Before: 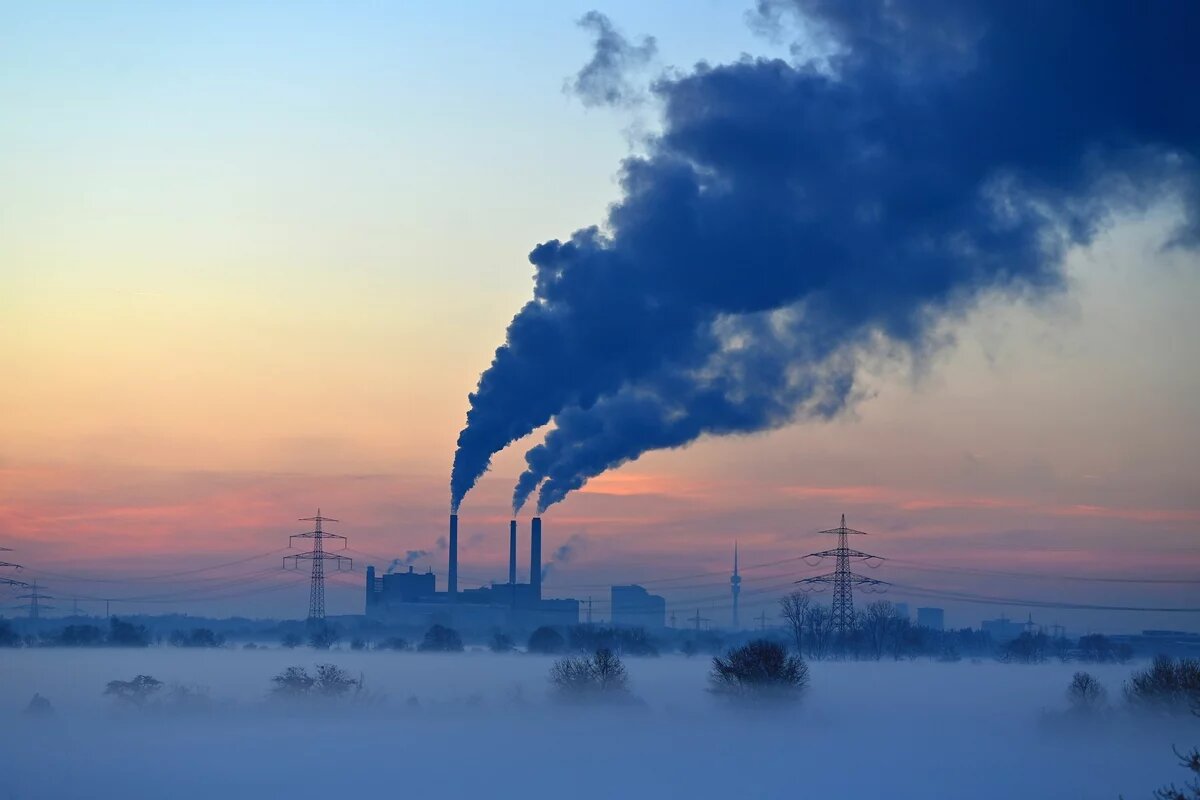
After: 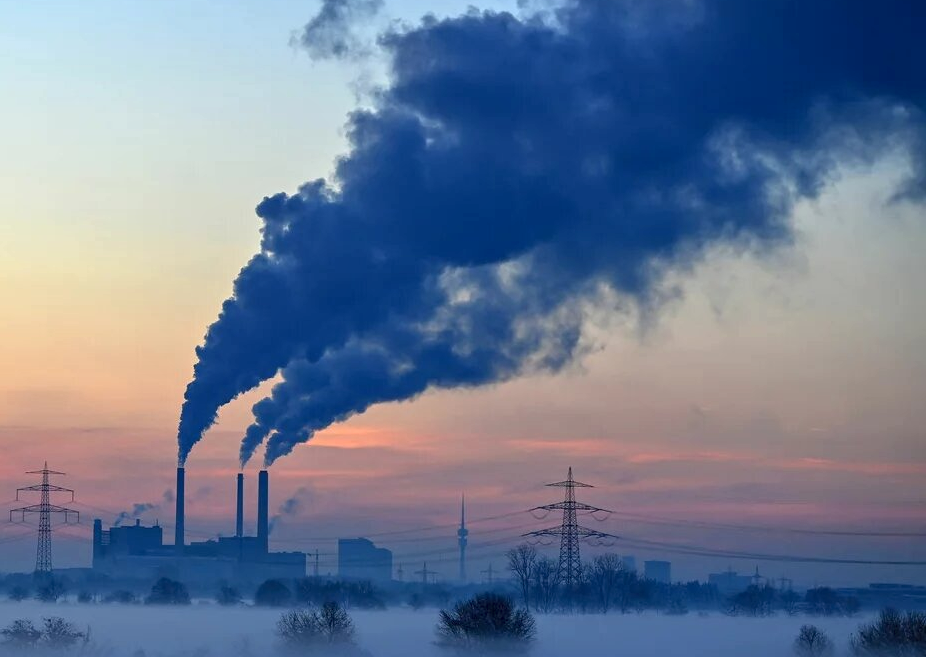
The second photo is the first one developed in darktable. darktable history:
crop: left 22.761%, top 5.919%, bottom 11.851%
local contrast: on, module defaults
